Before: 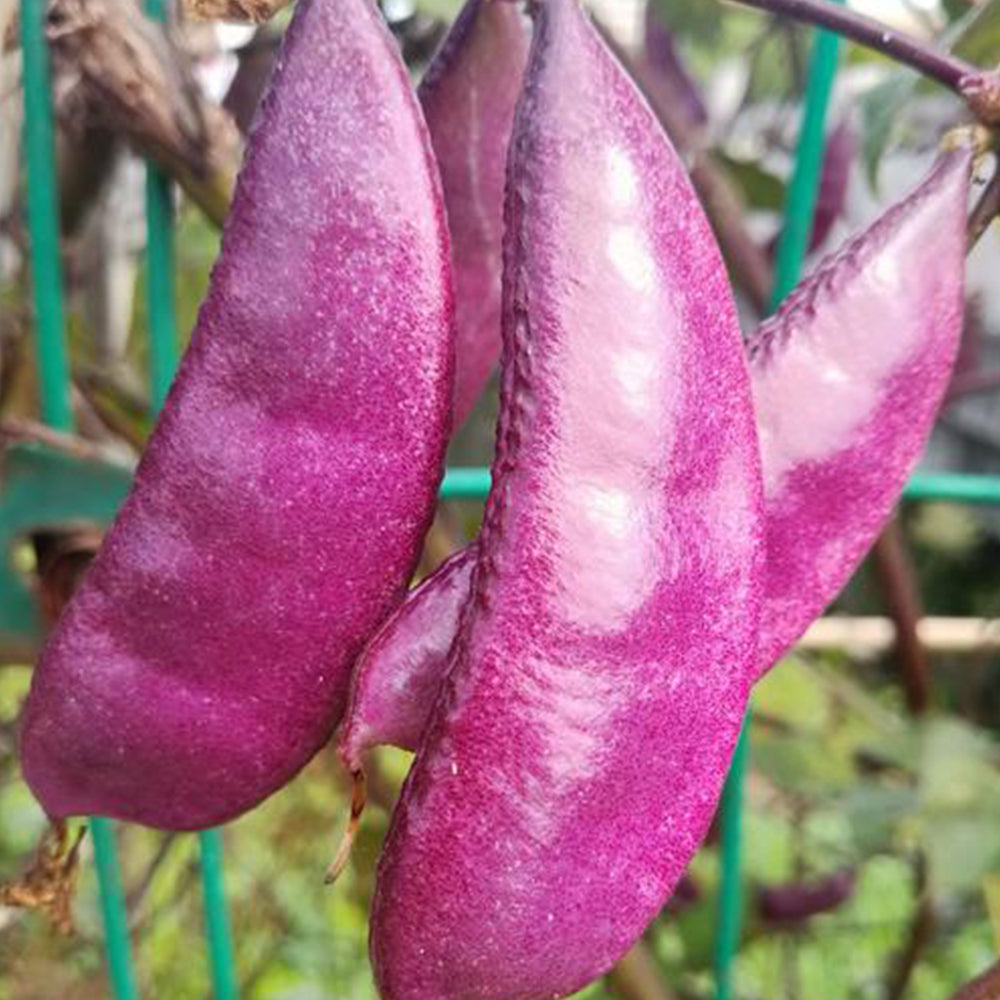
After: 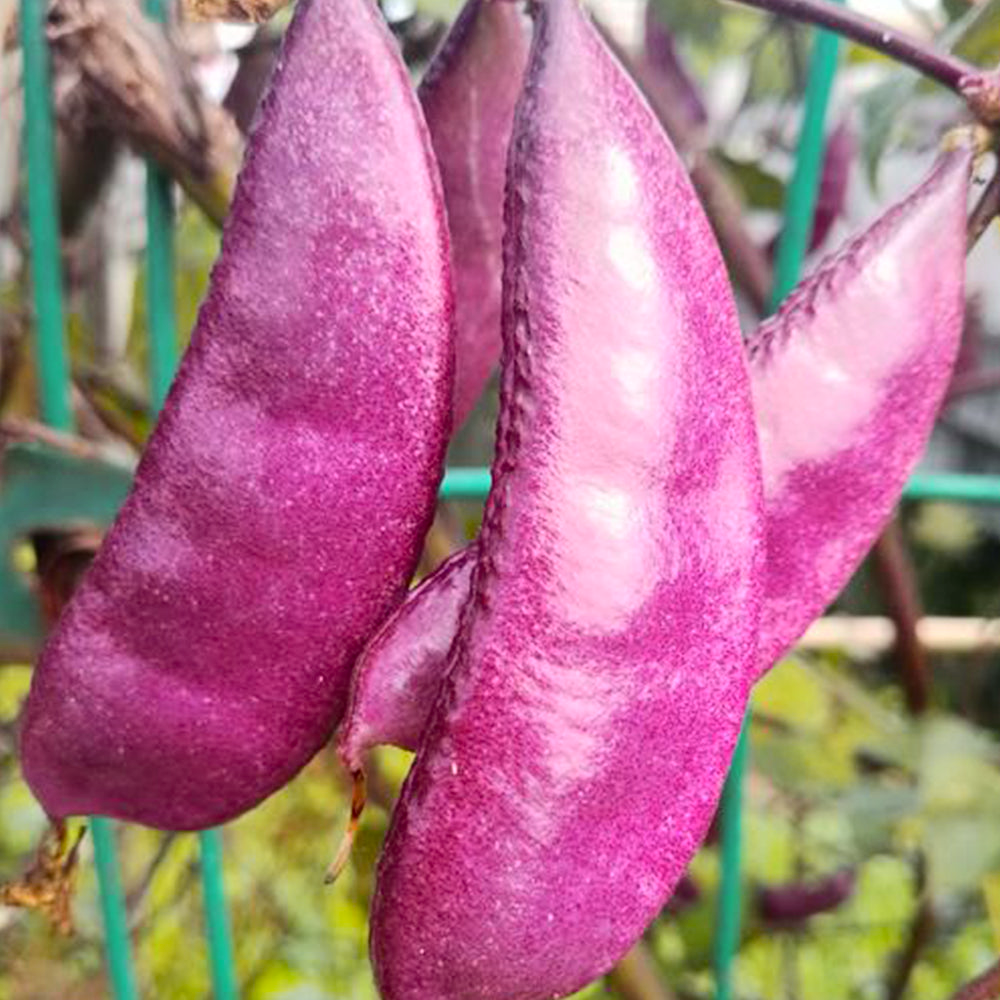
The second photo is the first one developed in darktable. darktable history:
tone curve: curves: ch0 [(0, 0.003) (0.117, 0.101) (0.257, 0.246) (0.408, 0.432) (0.611, 0.653) (0.824, 0.846) (1, 1)]; ch1 [(0, 0) (0.227, 0.197) (0.405, 0.421) (0.501, 0.501) (0.522, 0.53) (0.563, 0.572) (0.589, 0.611) (0.699, 0.709) (0.976, 0.992)]; ch2 [(0, 0) (0.208, 0.176) (0.377, 0.38) (0.5, 0.5) (0.537, 0.534) (0.571, 0.576) (0.681, 0.746) (1, 1)], color space Lab, independent channels, preserve colors none
